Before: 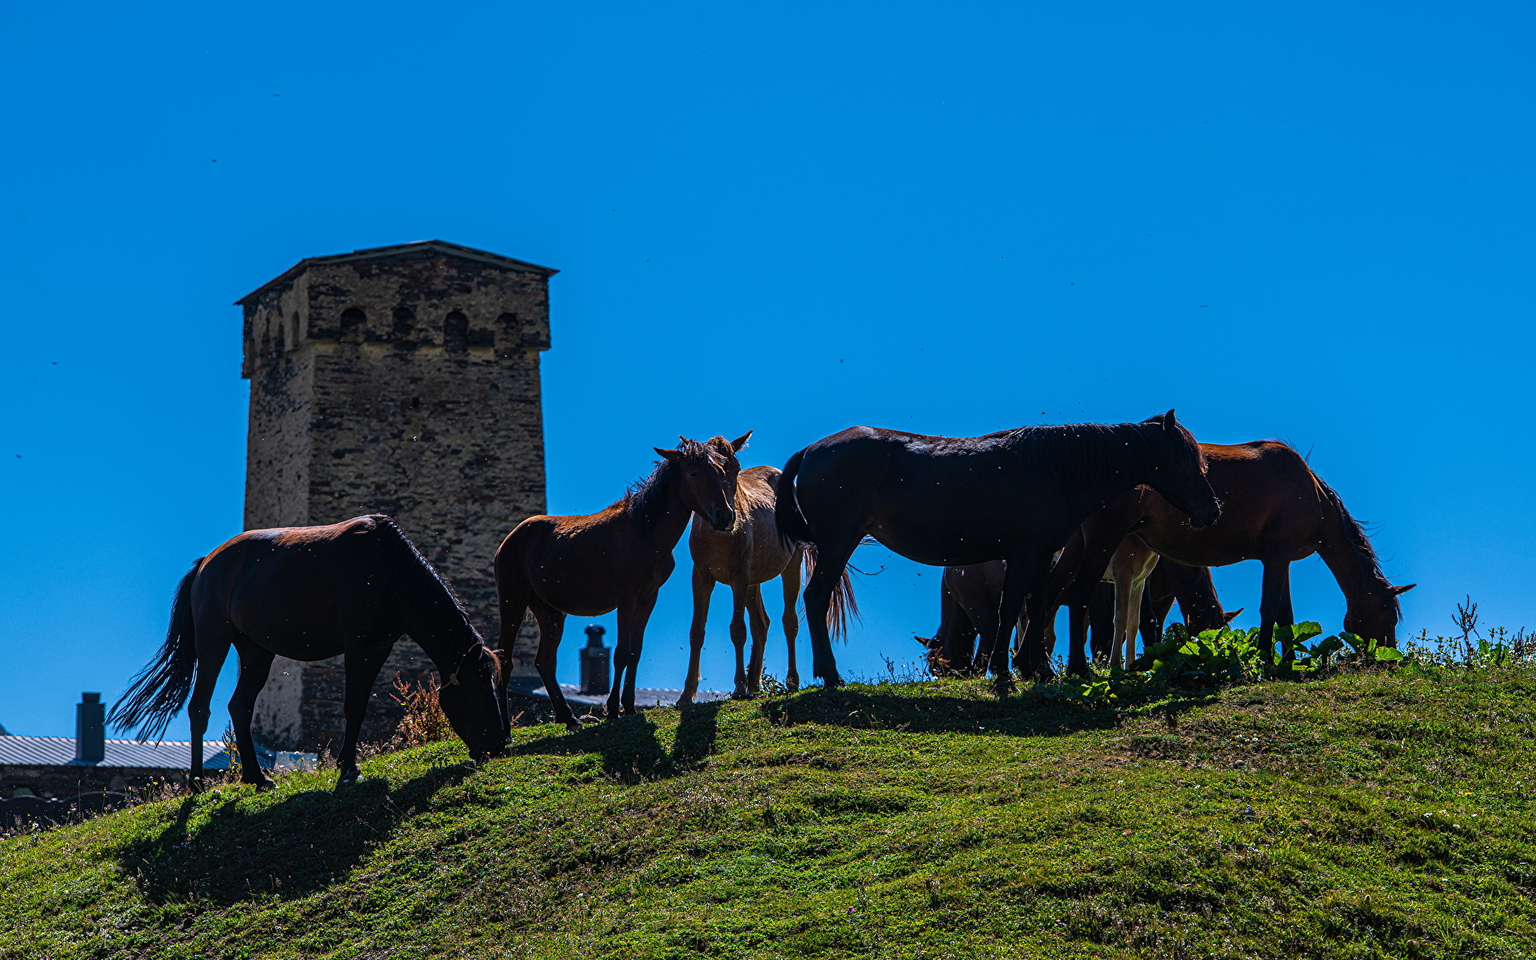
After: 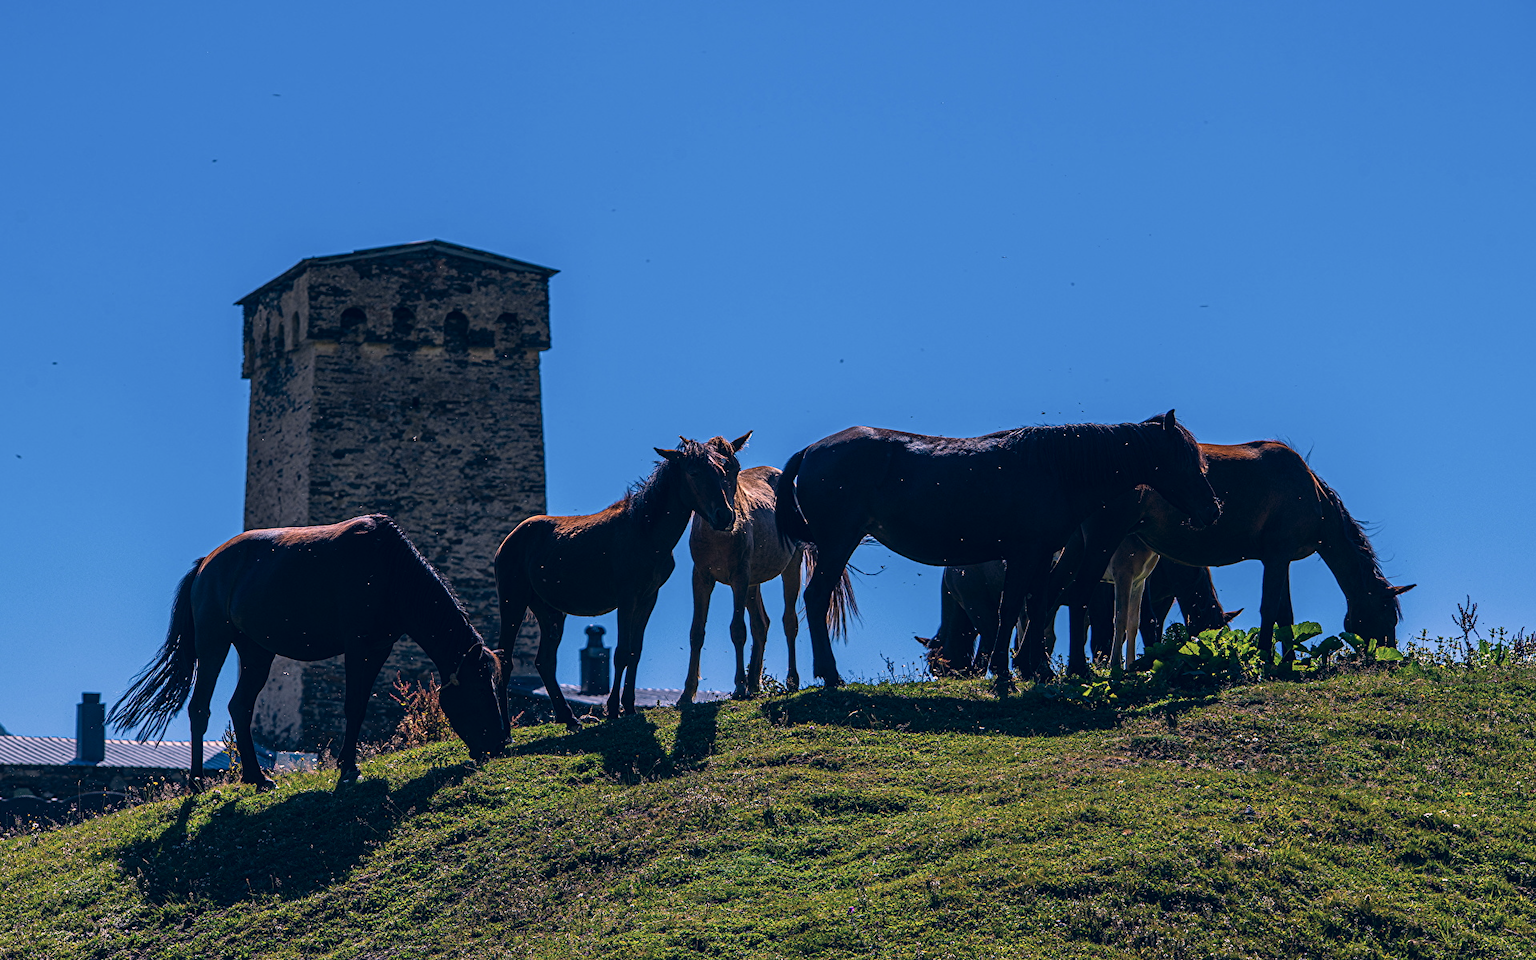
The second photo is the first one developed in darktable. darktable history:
color correction: highlights a* 14.46, highlights b* 5.85, shadows a* -5.53, shadows b* -15.24, saturation 0.85
white balance: emerald 1
